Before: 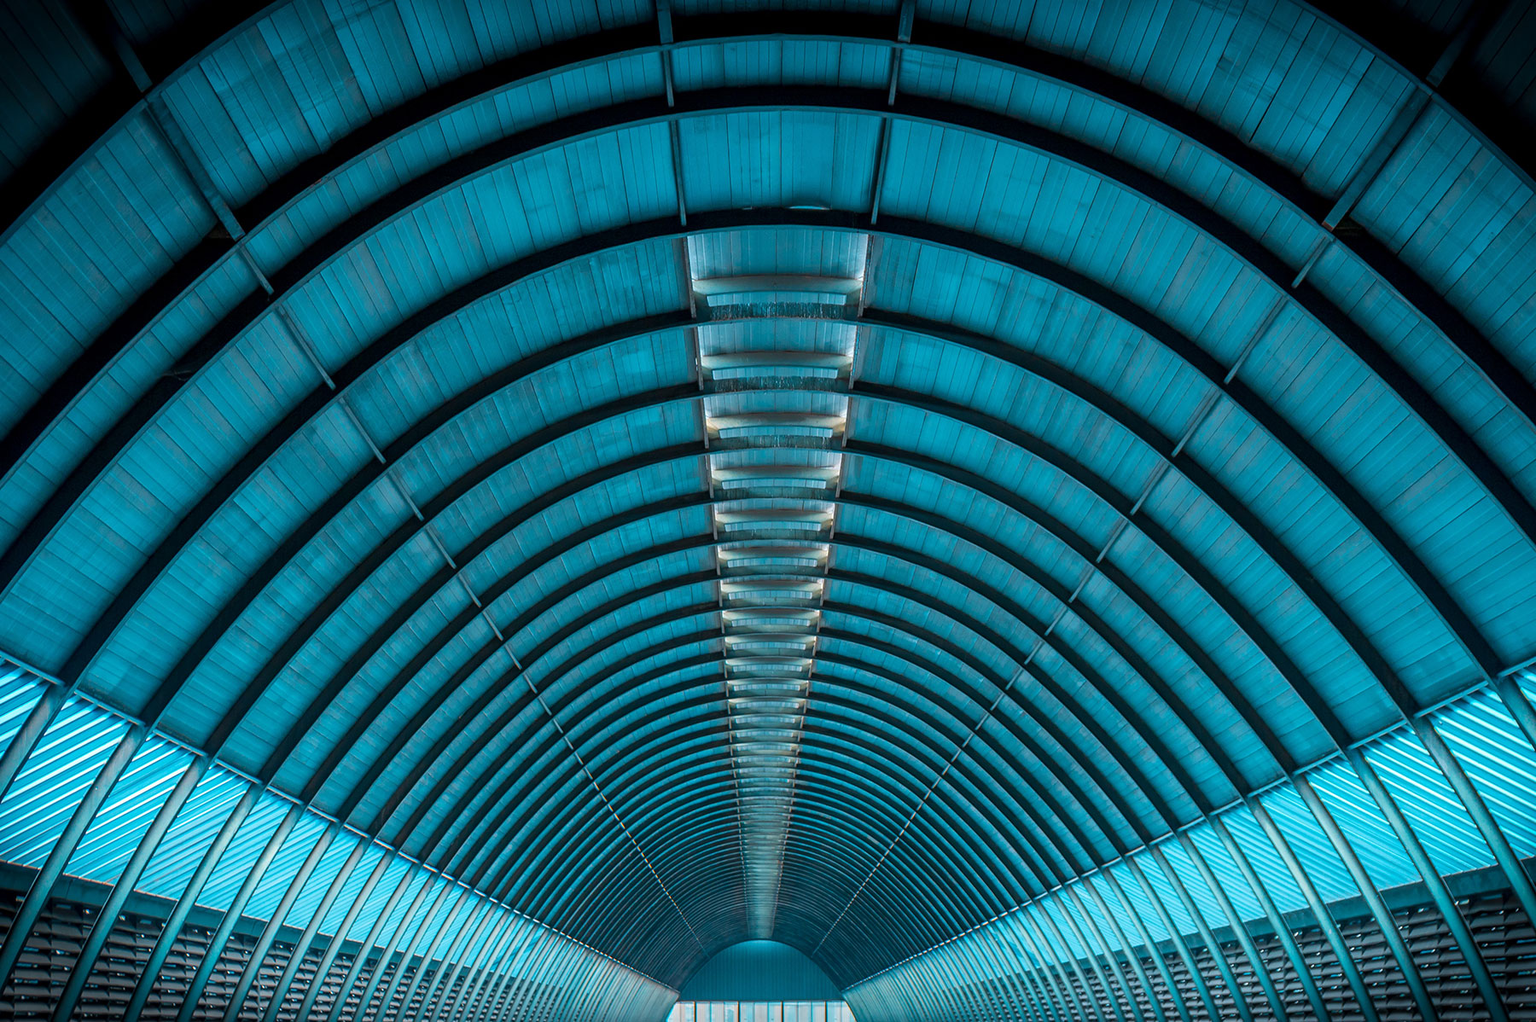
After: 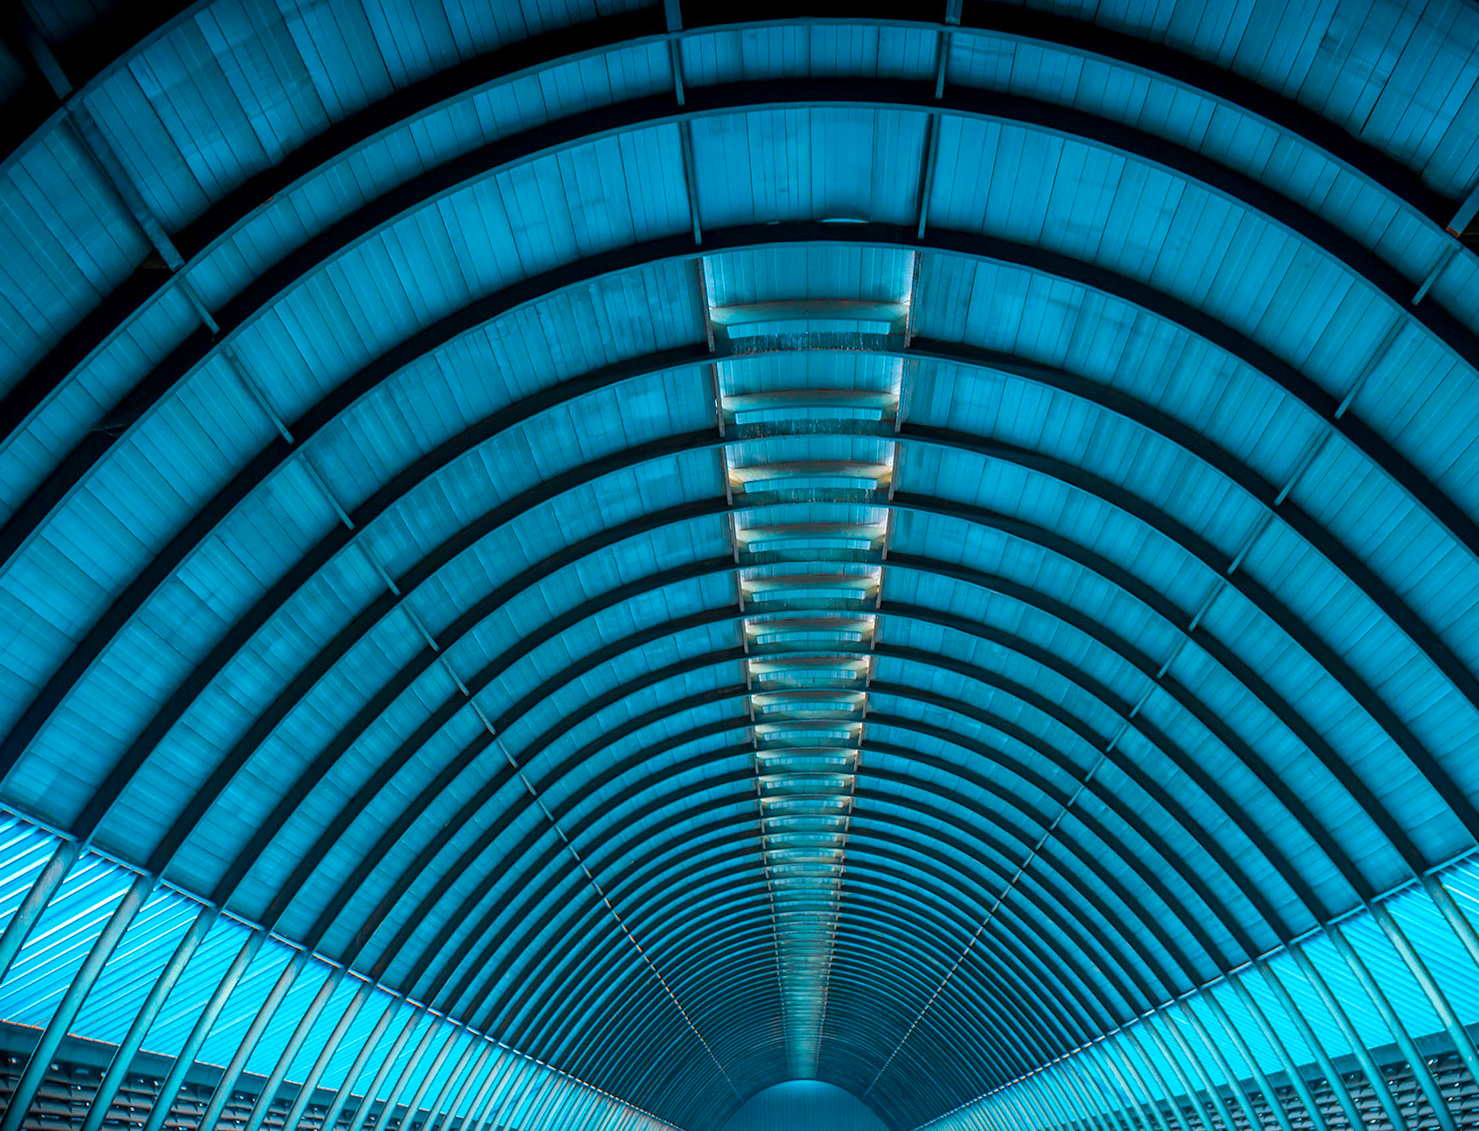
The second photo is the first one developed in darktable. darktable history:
crop and rotate: angle 1°, left 4.281%, top 0.642%, right 11.383%, bottom 2.486%
contrast brightness saturation: saturation 0.5
